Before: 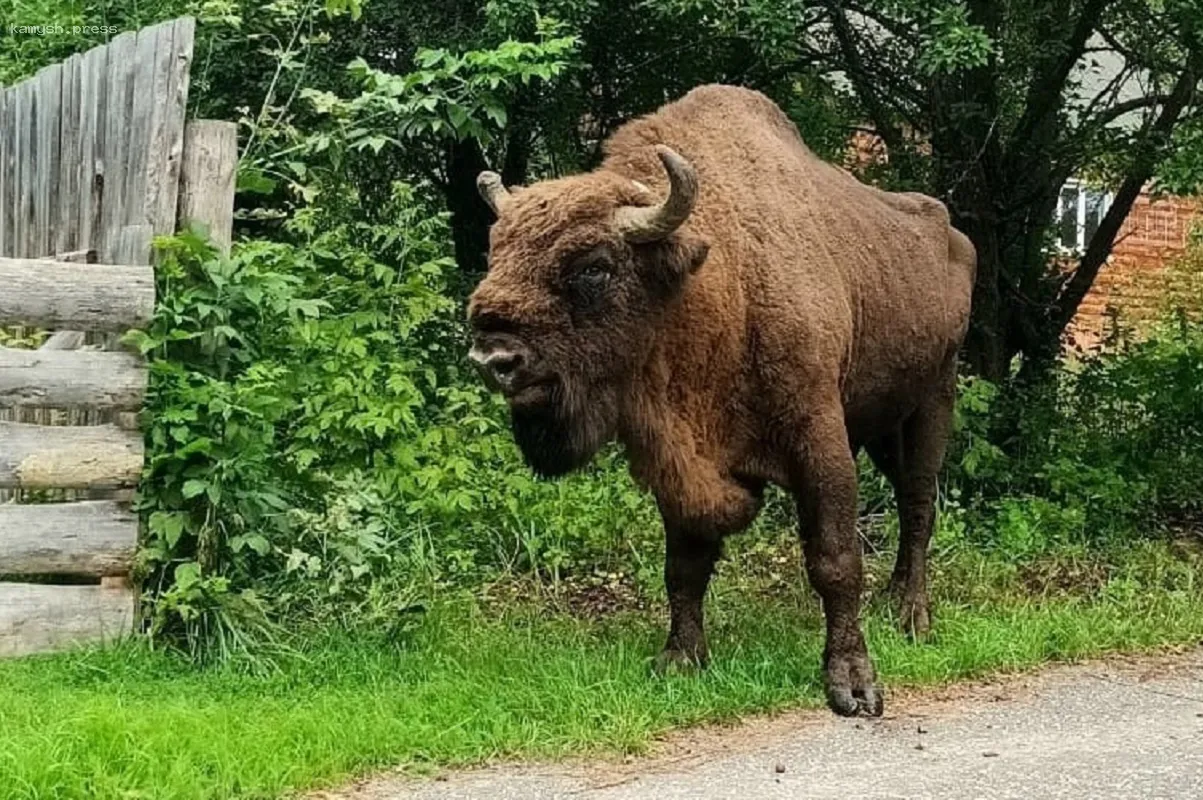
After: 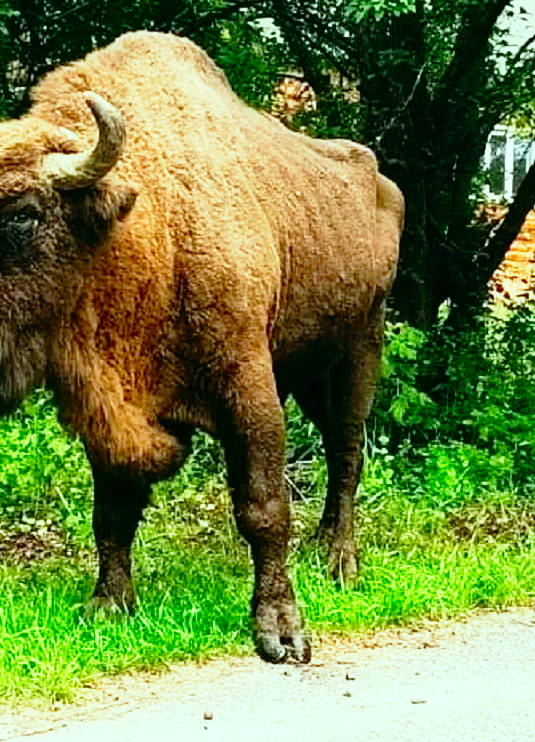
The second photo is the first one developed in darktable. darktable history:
base curve: curves: ch0 [(0, 0) (0.012, 0.01) (0.073, 0.168) (0.31, 0.711) (0.645, 0.957) (1, 1)], preserve colors none
color correction: highlights a* -7.33, highlights b* 1.26, shadows a* -3.55, saturation 1.4
crop: left 47.628%, top 6.643%, right 7.874%
